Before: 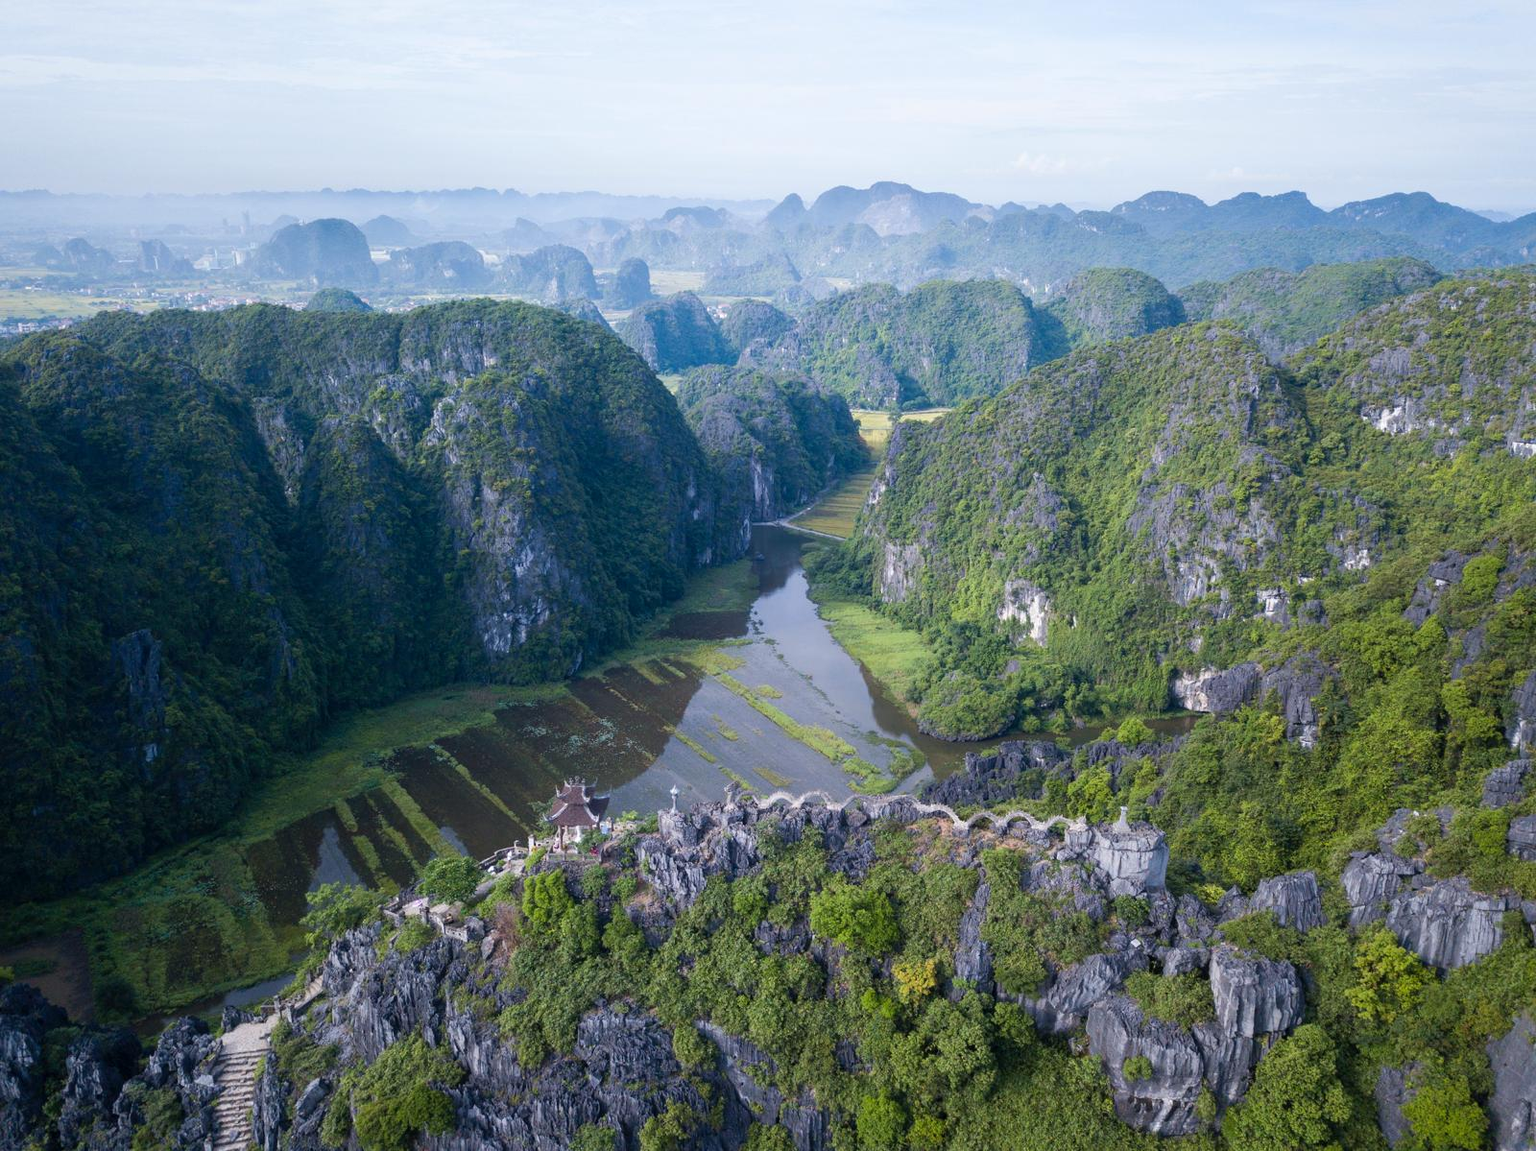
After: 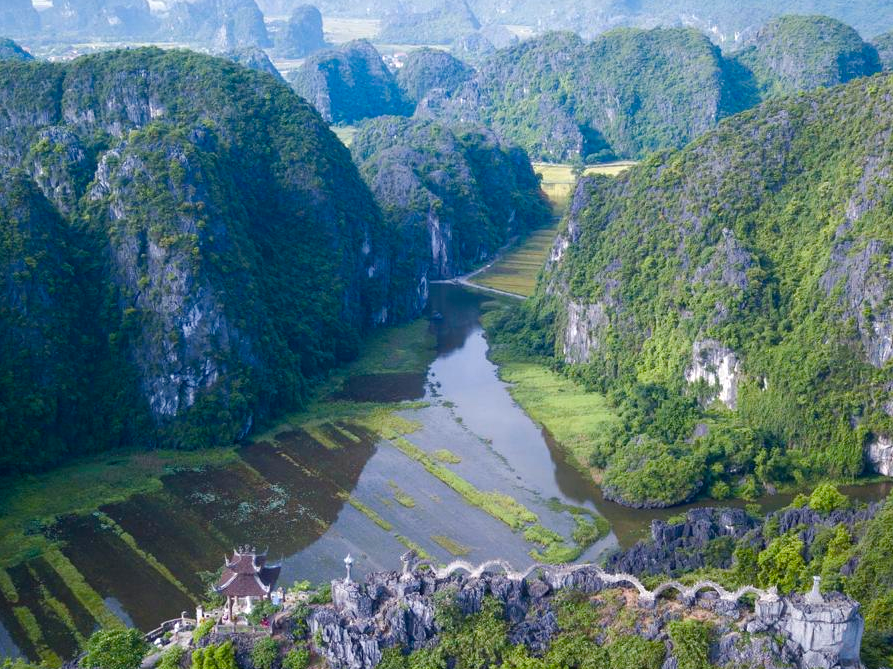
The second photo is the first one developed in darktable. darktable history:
crop and rotate: left 22.13%, top 22.054%, right 22.026%, bottom 22.102%
tone equalizer: -8 EV 0.06 EV, smoothing diameter 25%, edges refinement/feathering 10, preserve details guided filter
color balance rgb: linear chroma grading › shadows 32%, linear chroma grading › global chroma -2%, linear chroma grading › mid-tones 4%, perceptual saturation grading › global saturation -2%, perceptual saturation grading › highlights -8%, perceptual saturation grading › mid-tones 8%, perceptual saturation grading › shadows 4%, perceptual brilliance grading › highlights 8%, perceptual brilliance grading › mid-tones 4%, perceptual brilliance grading › shadows 2%, global vibrance 16%, saturation formula JzAzBz (2021)
